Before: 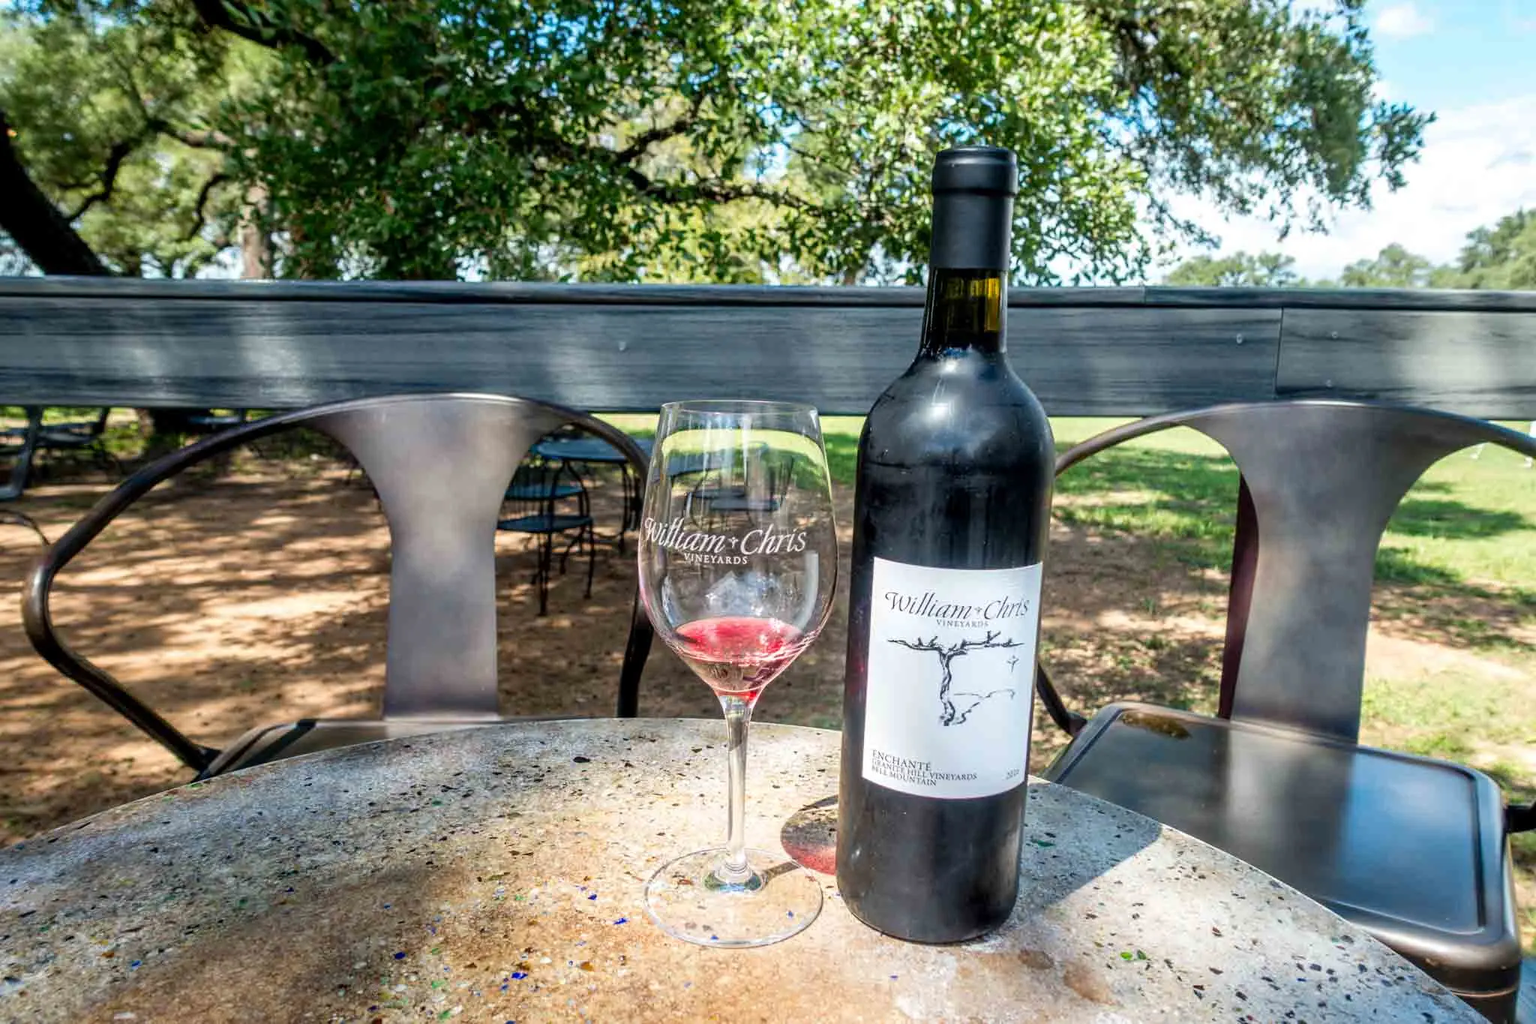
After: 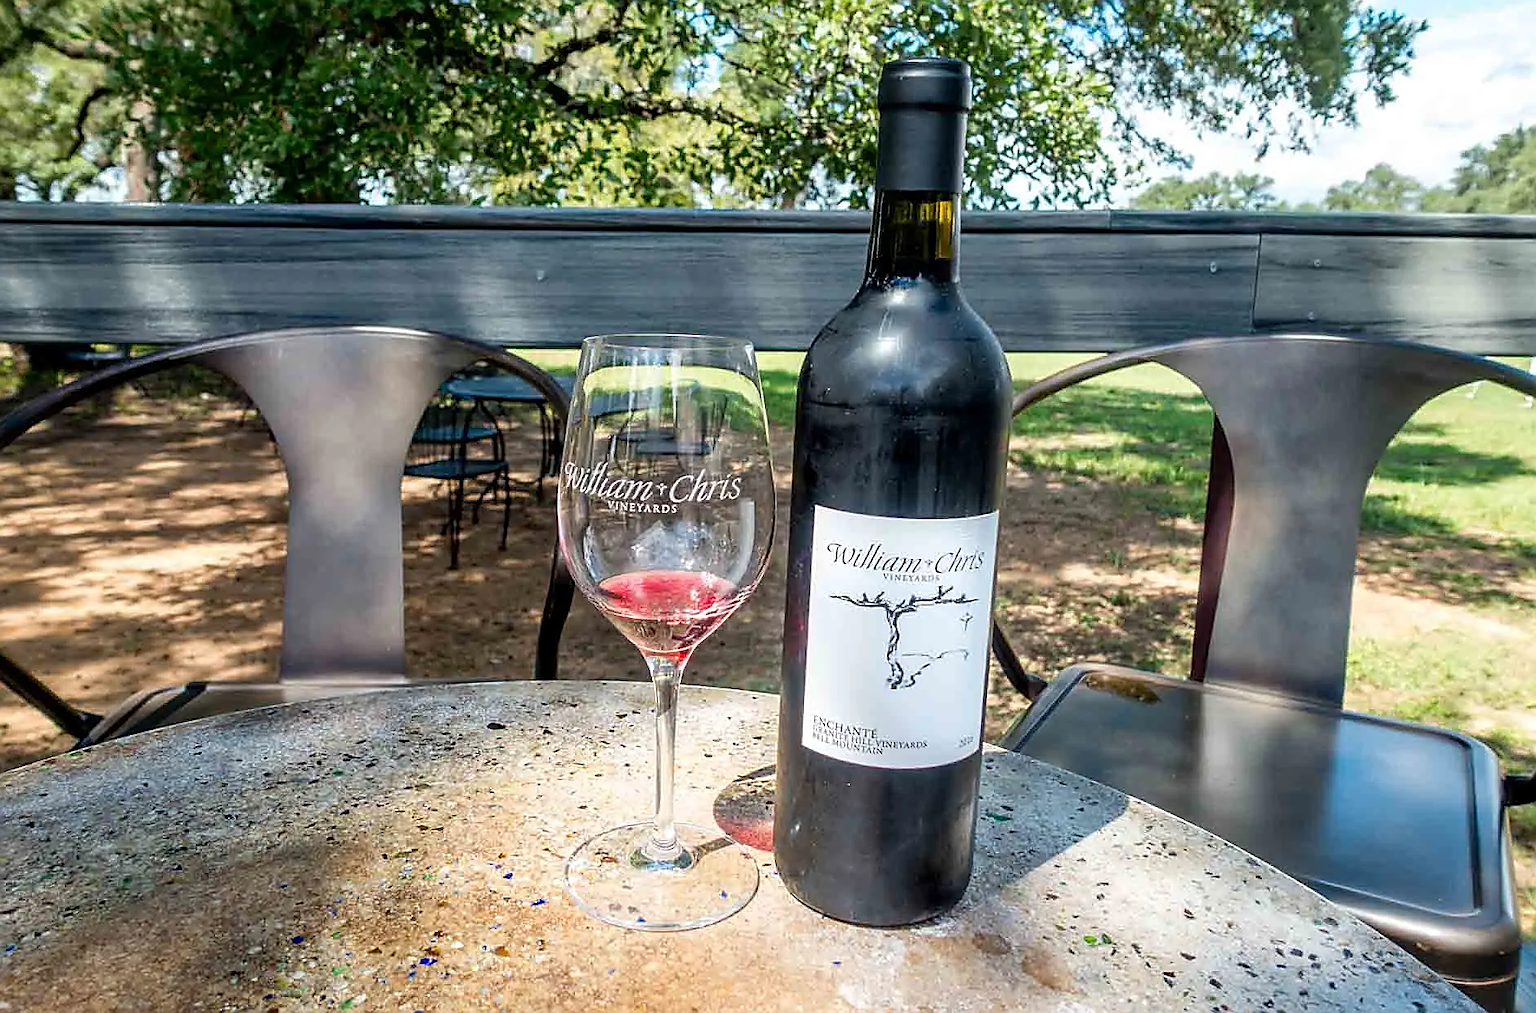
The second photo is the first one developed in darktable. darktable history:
crop and rotate: left 8.262%, top 9.226%
sharpen: radius 1.4, amount 1.25, threshold 0.7
